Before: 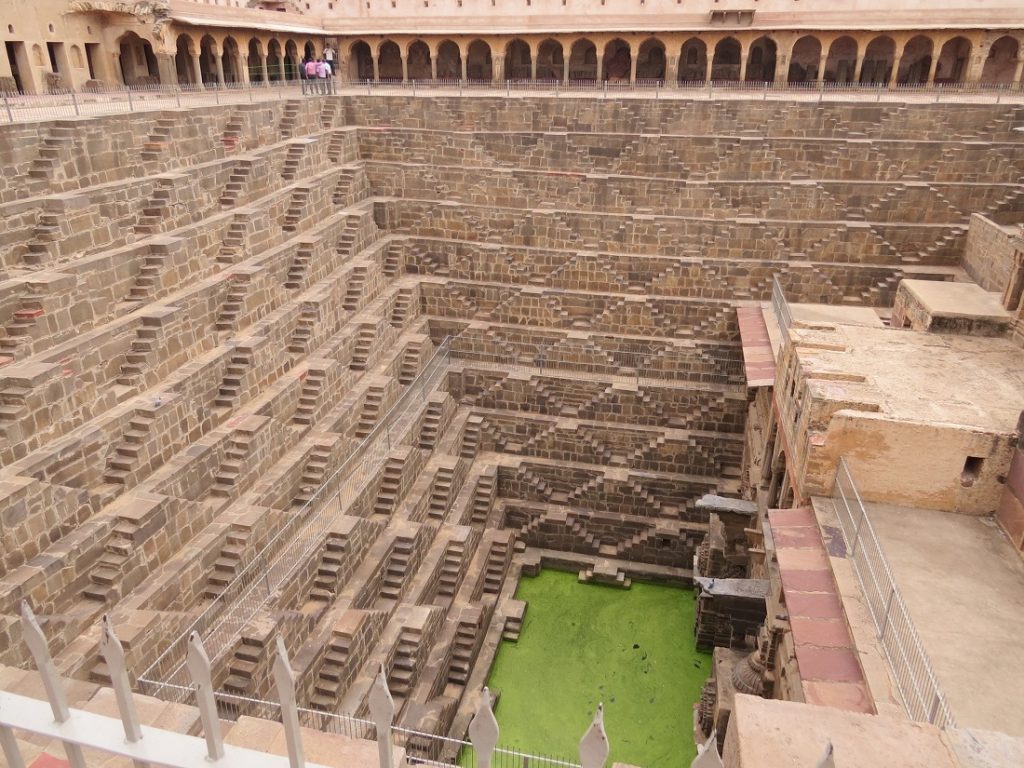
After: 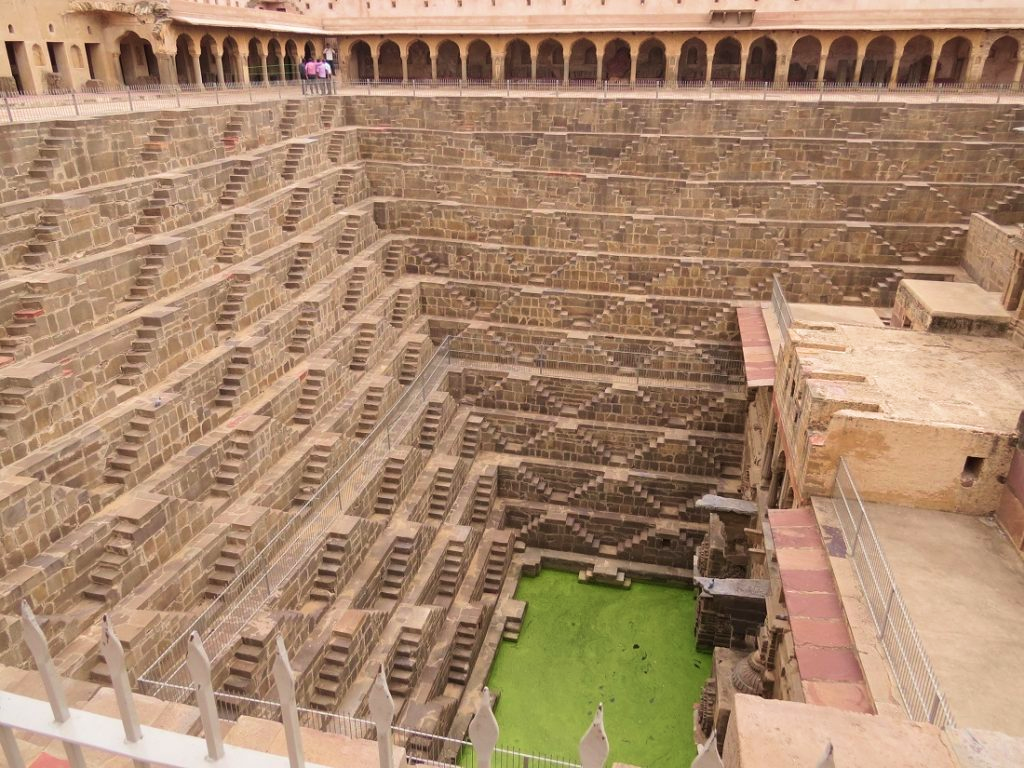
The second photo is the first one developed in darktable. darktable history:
white balance: emerald 1
rotate and perspective: automatic cropping off
velvia: strength 27%
